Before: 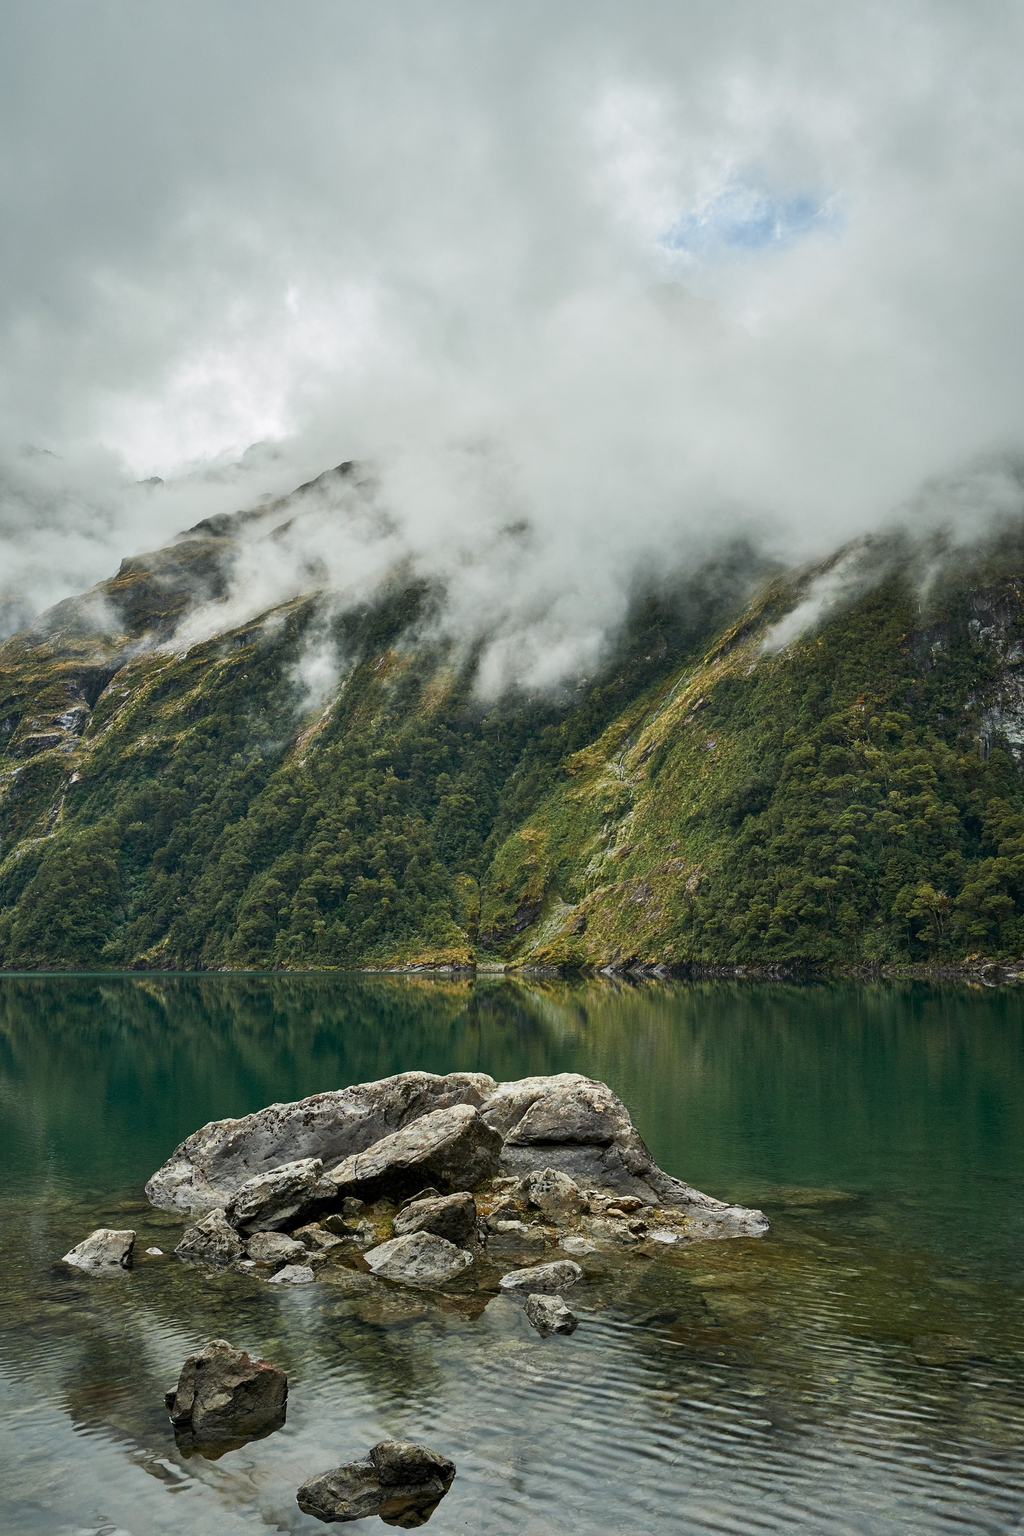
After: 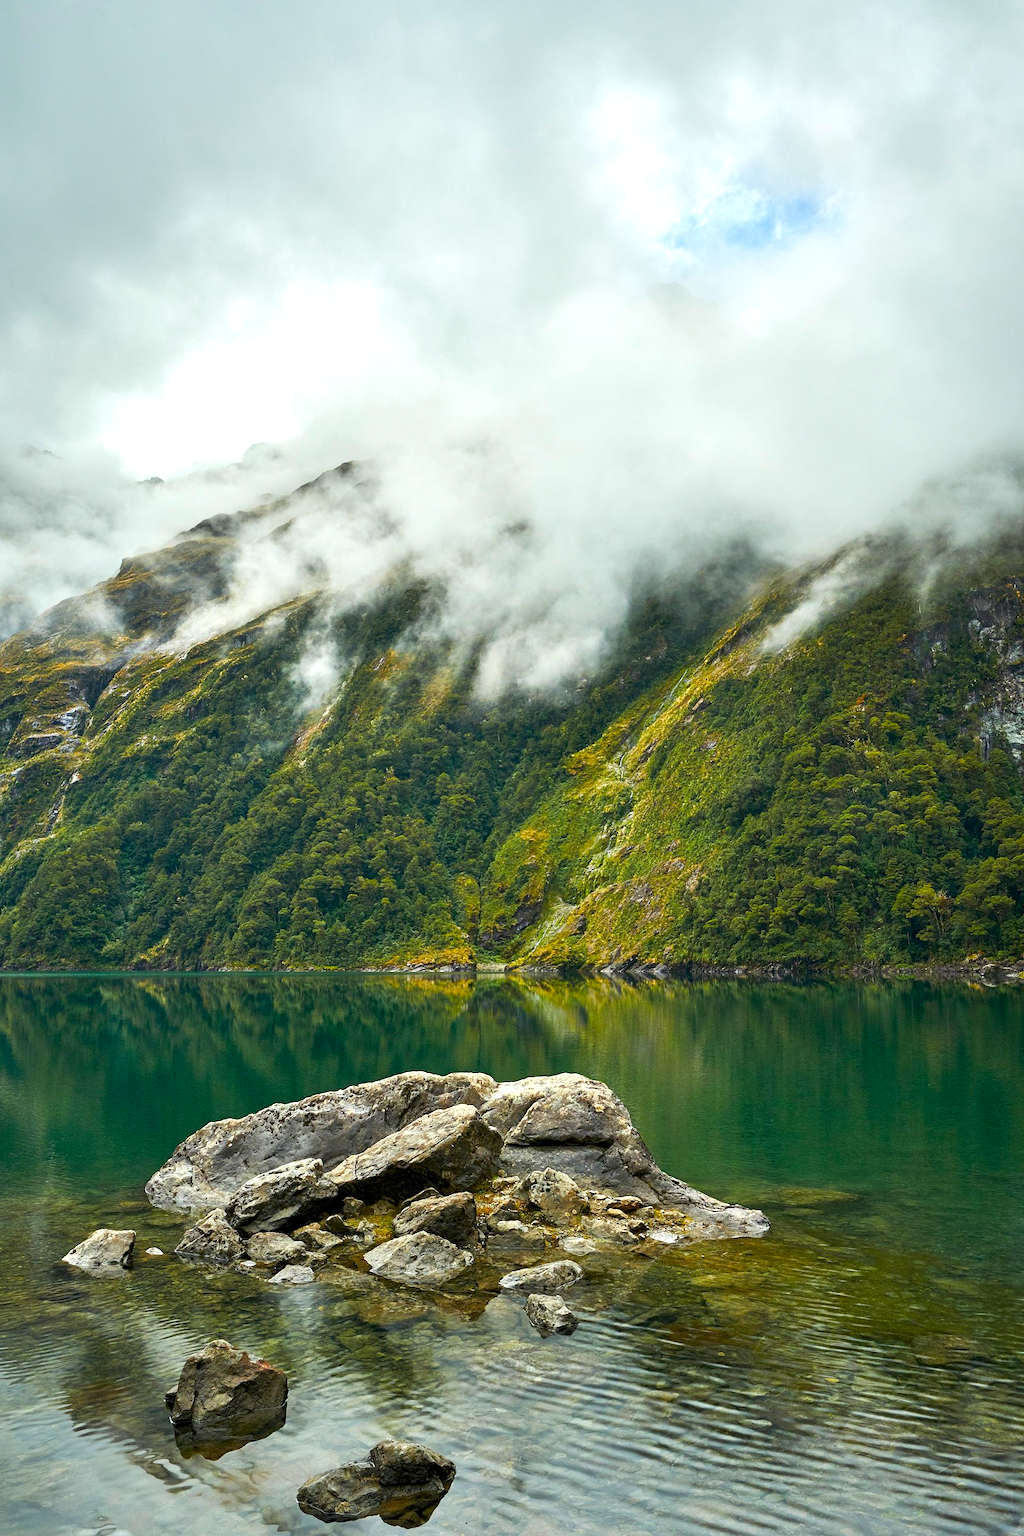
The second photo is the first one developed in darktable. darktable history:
color balance rgb: linear chroma grading › global chroma 15%, perceptual saturation grading › global saturation 30%
exposure: exposure 0.566 EV, compensate highlight preservation false
